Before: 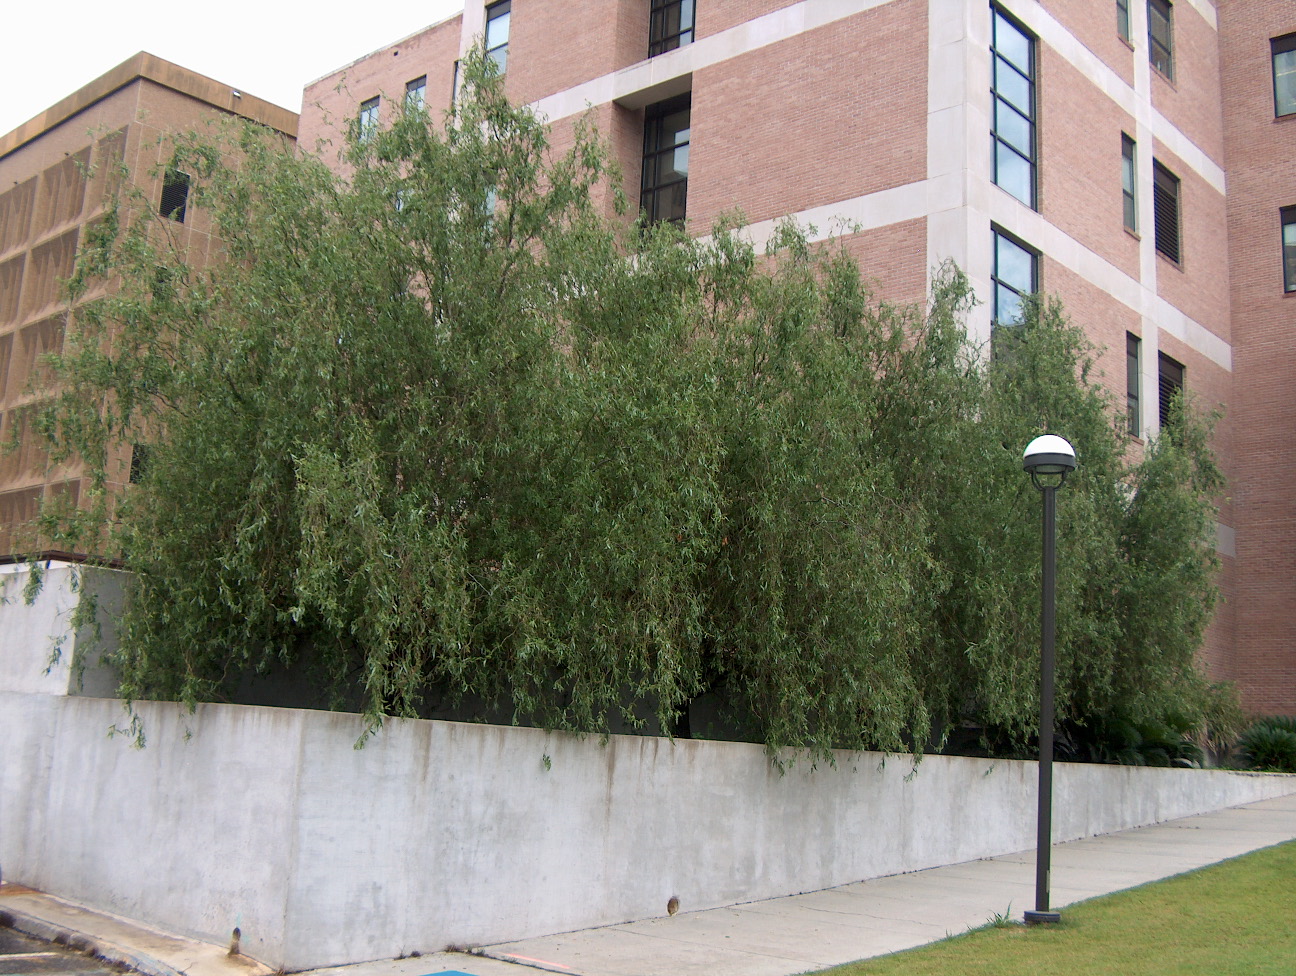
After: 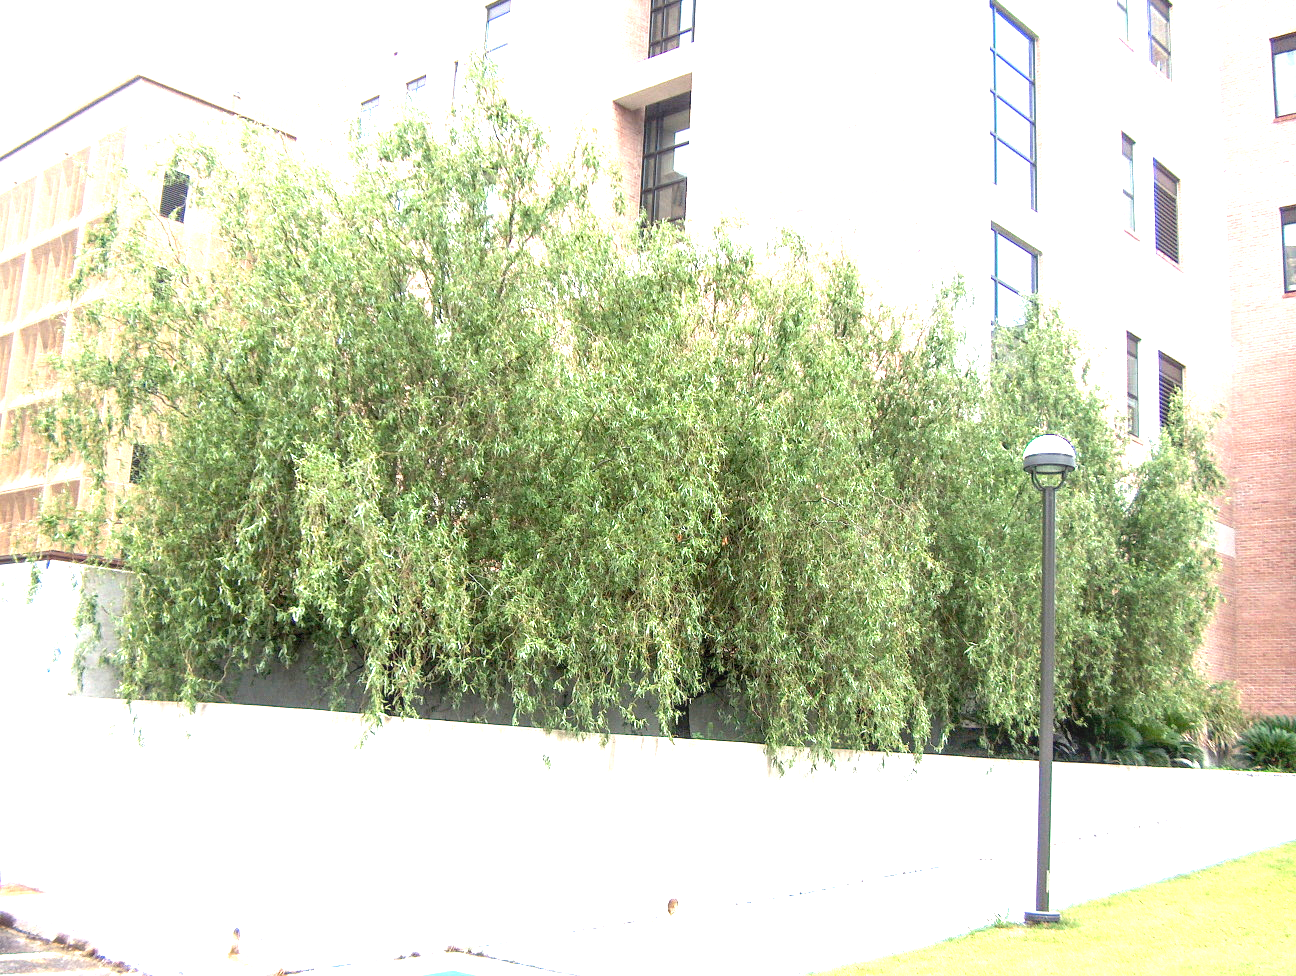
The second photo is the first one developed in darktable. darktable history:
exposure: exposure 2.25 EV, compensate highlight preservation false
local contrast: detail 130%
